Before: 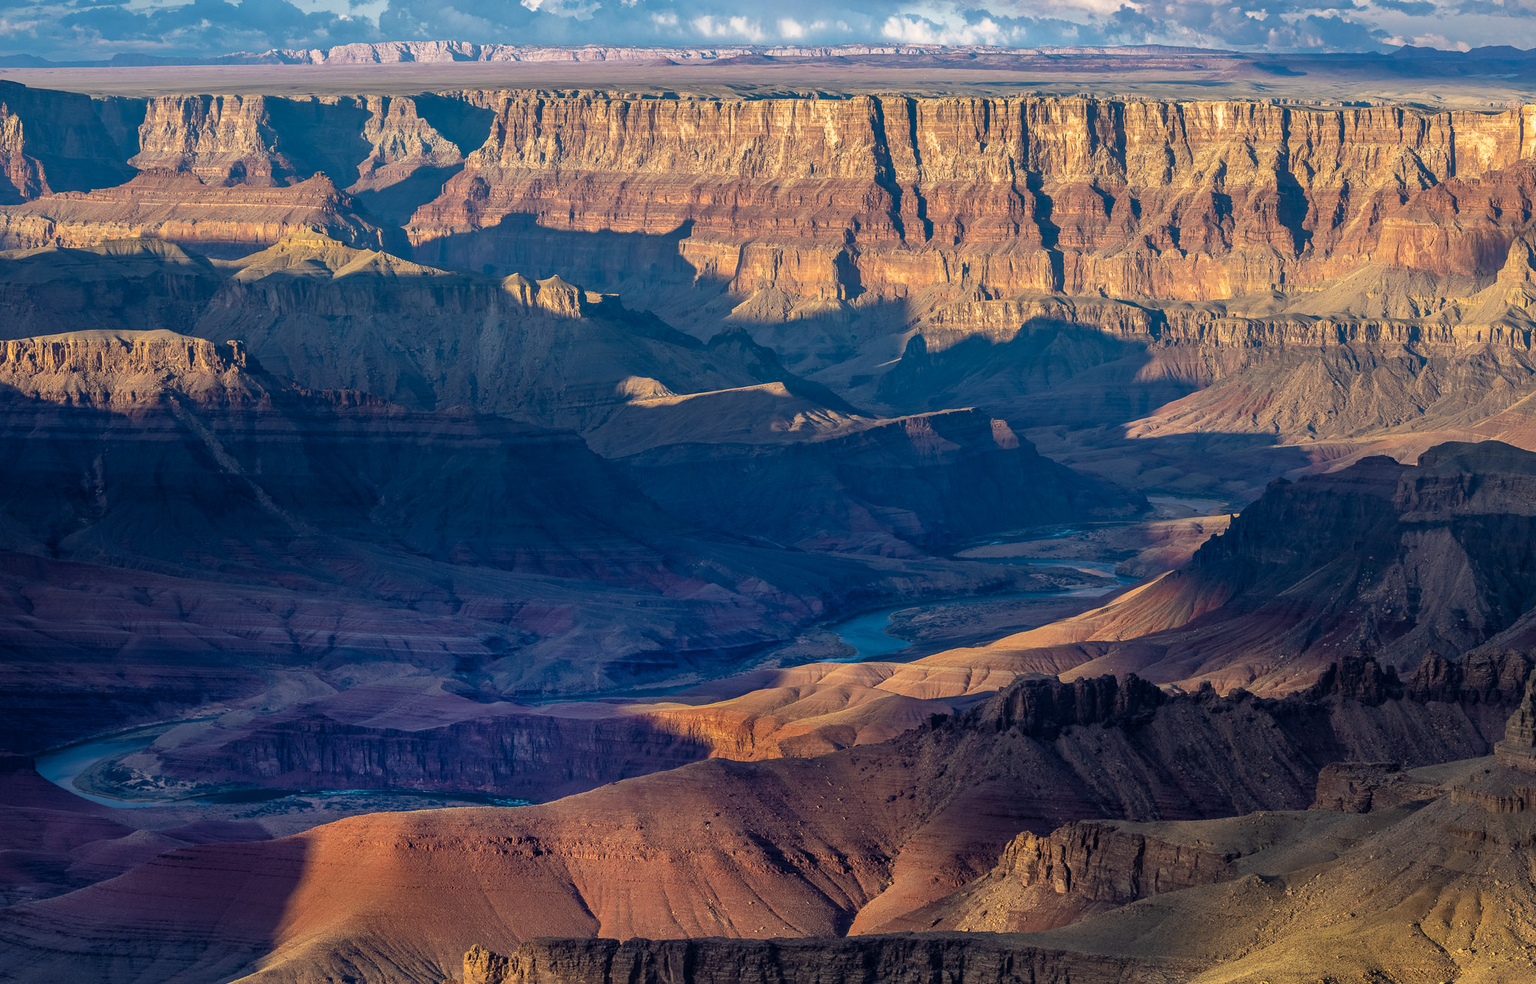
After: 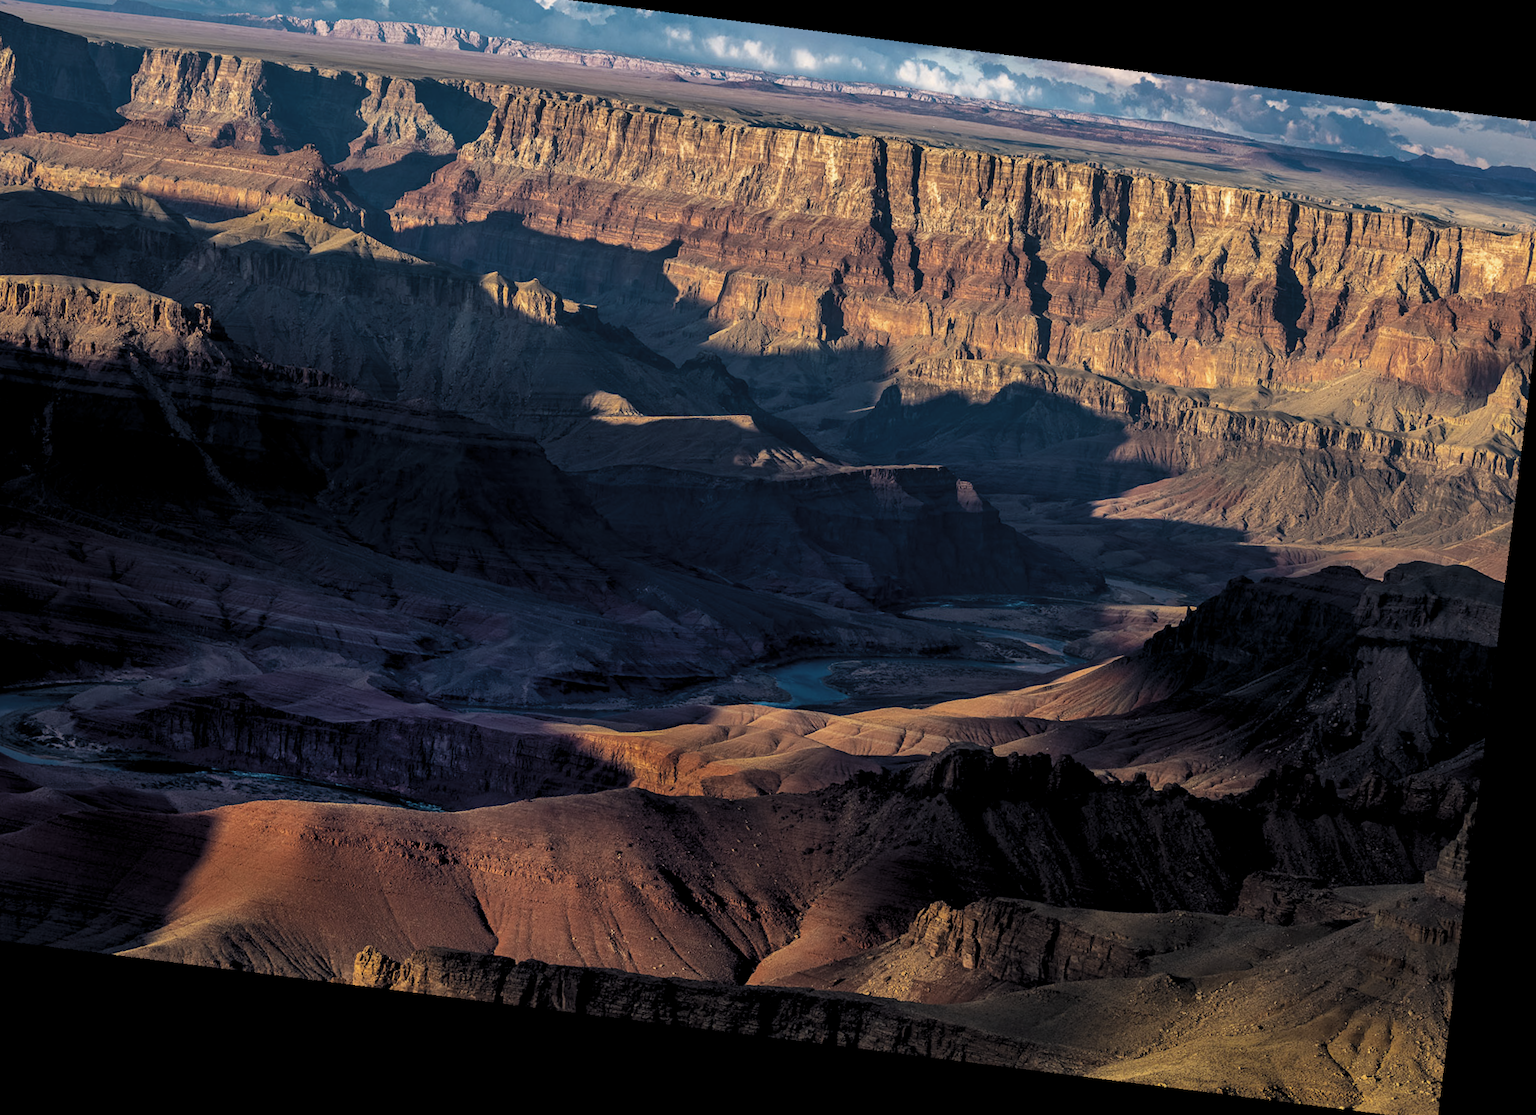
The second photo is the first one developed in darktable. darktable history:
rotate and perspective: rotation 9.12°, automatic cropping off
crop and rotate: angle 1.96°, left 5.673%, top 5.673%
levels: levels [0.116, 0.574, 1]
